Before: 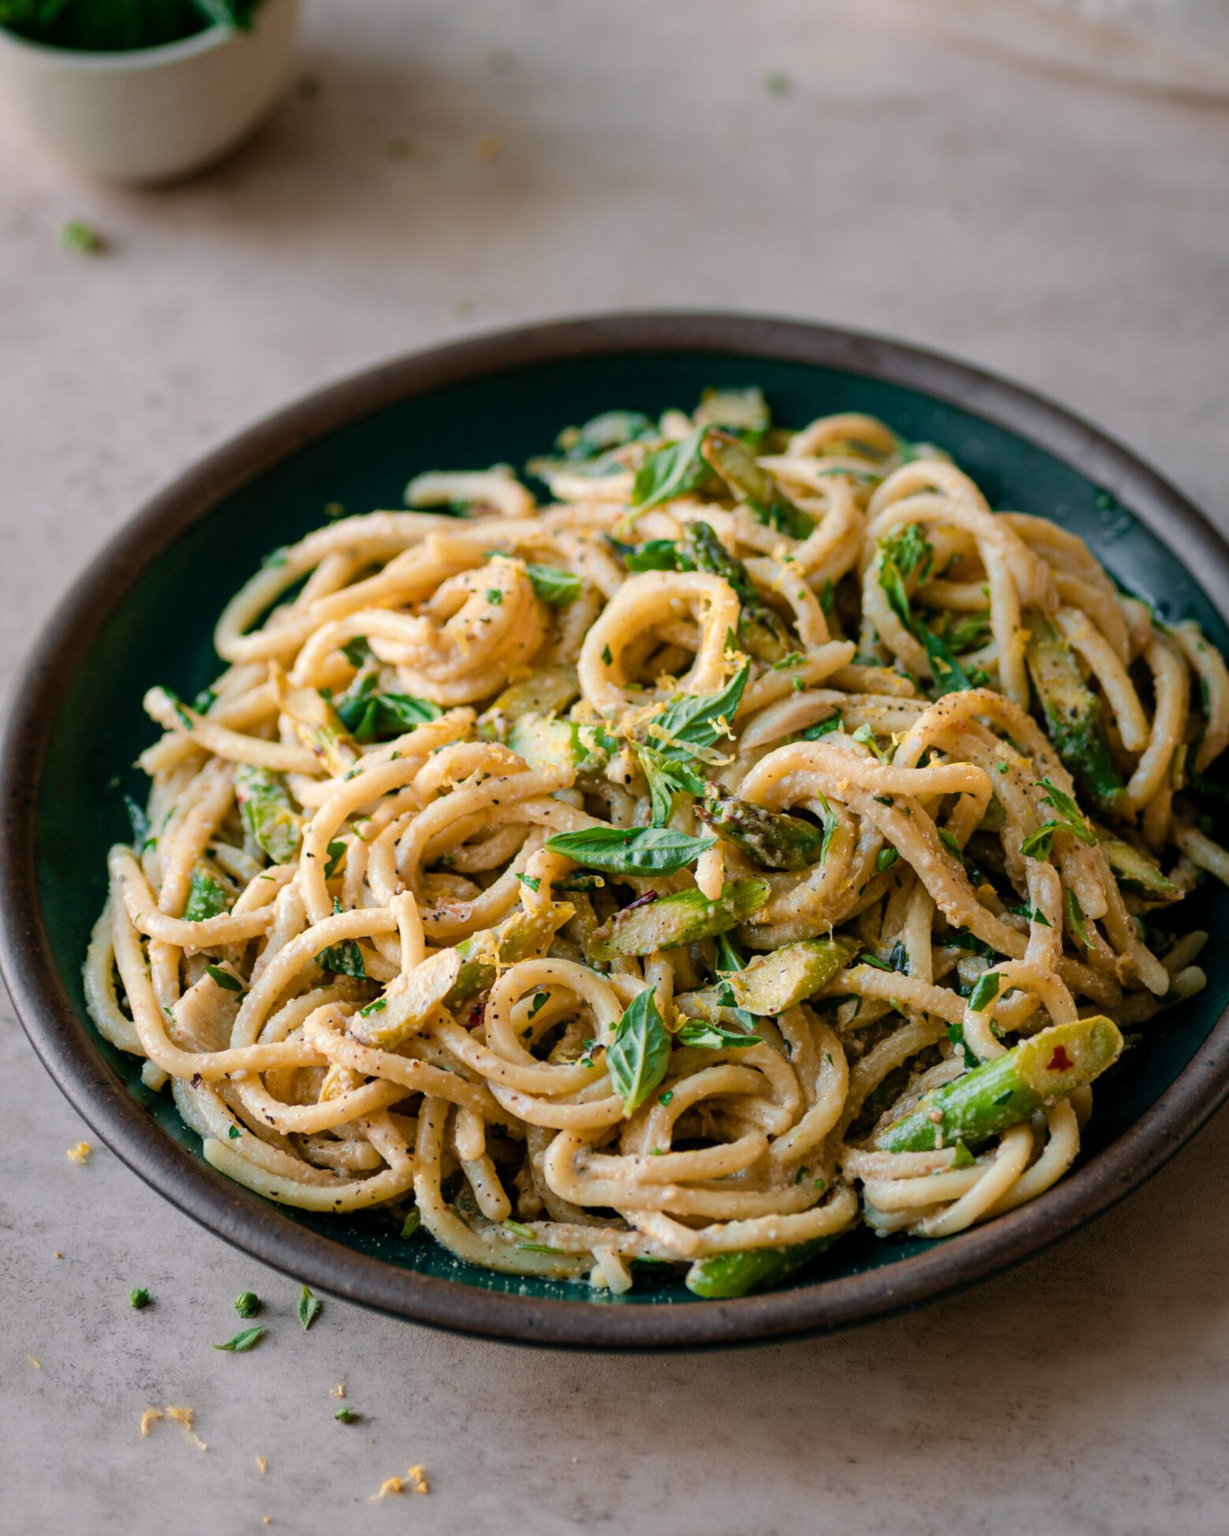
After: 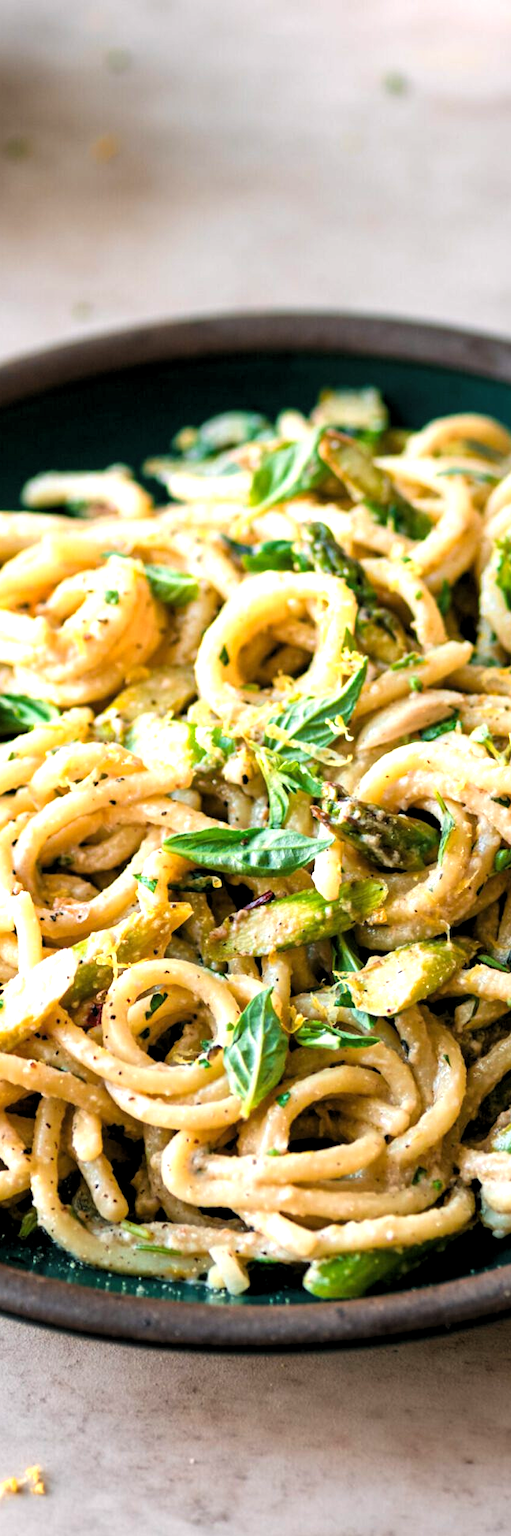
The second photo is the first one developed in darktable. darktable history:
levels: levels [0.055, 0.477, 0.9]
crop: left 31.196%, right 27.151%
exposure: exposure 0.639 EV, compensate highlight preservation false
